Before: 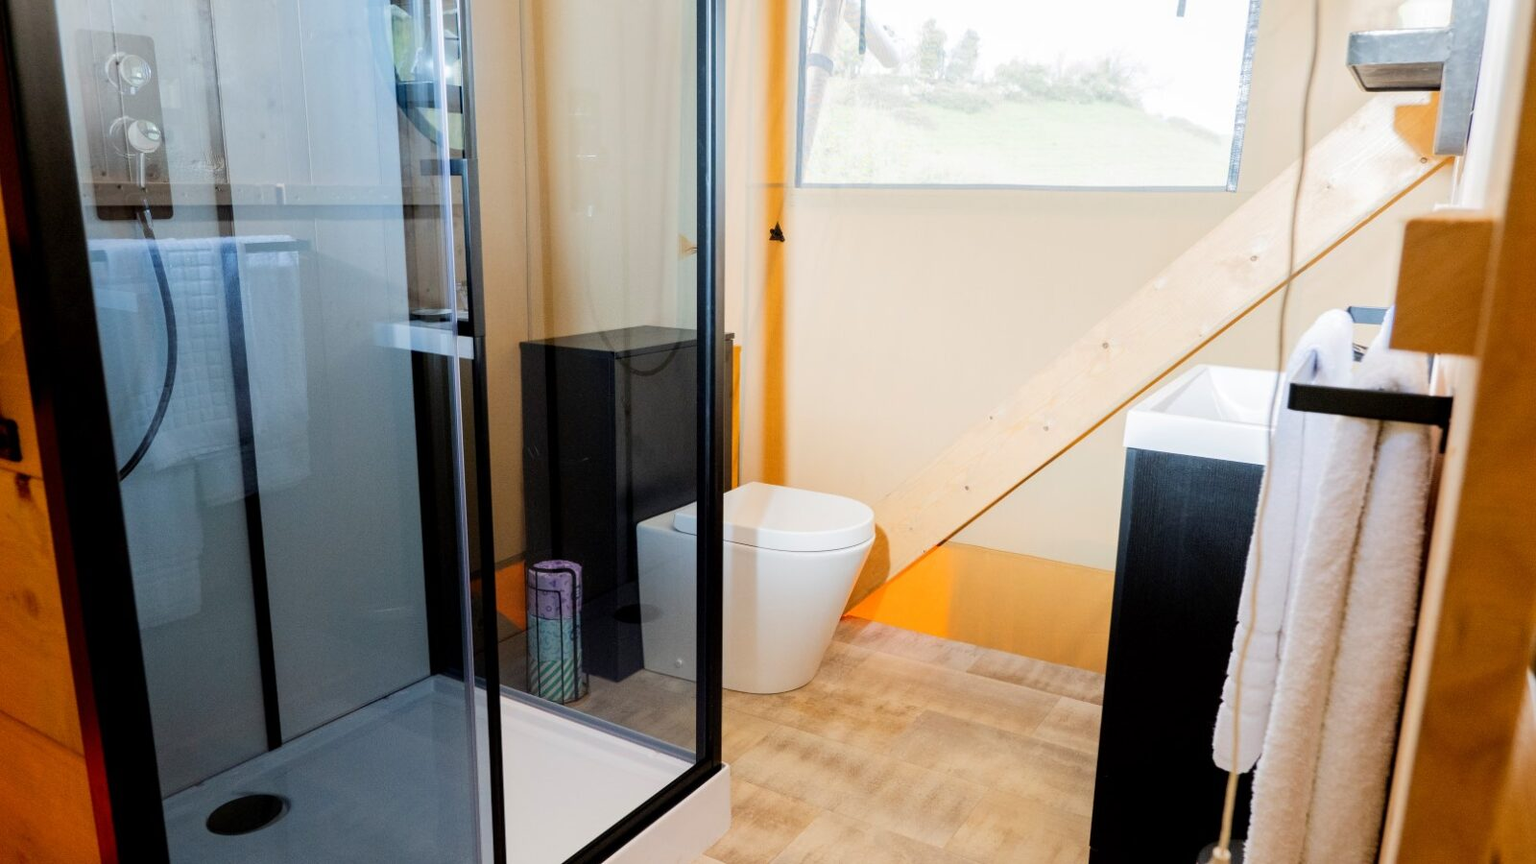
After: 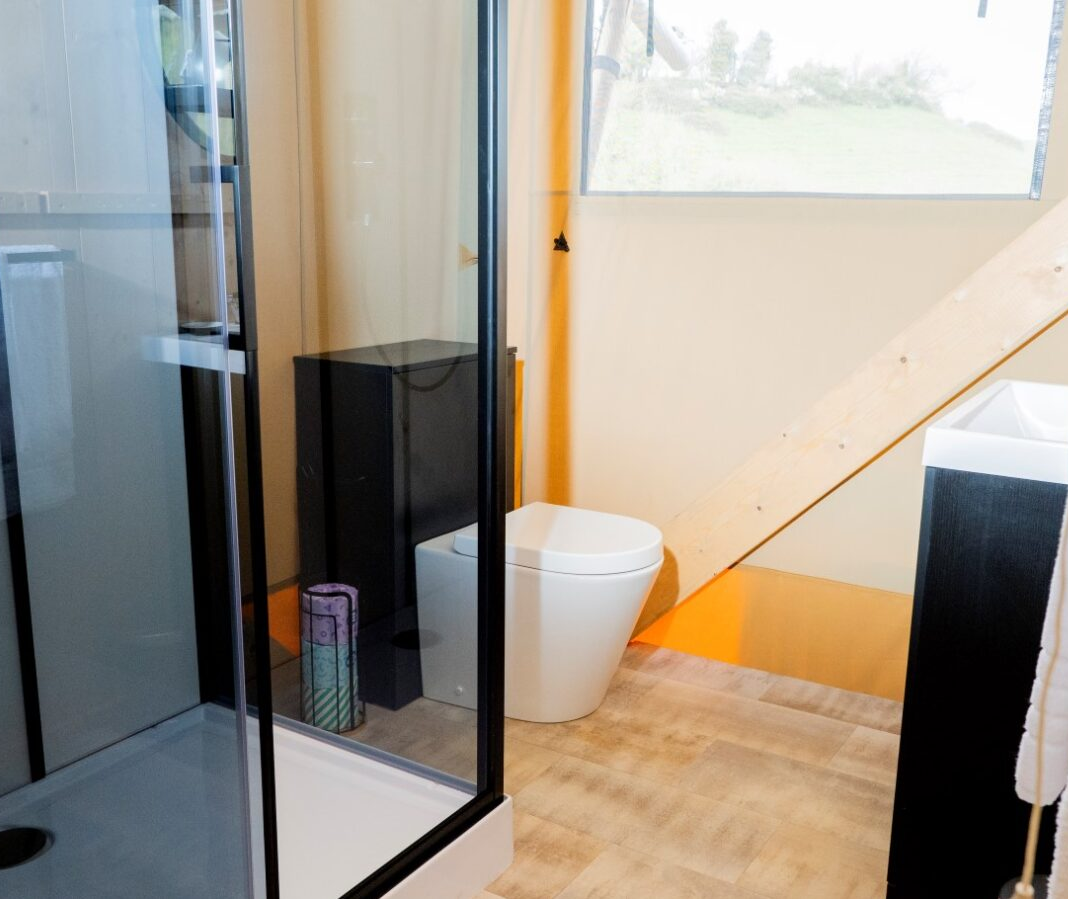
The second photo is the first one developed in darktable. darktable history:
crop and rotate: left 15.513%, right 17.722%
